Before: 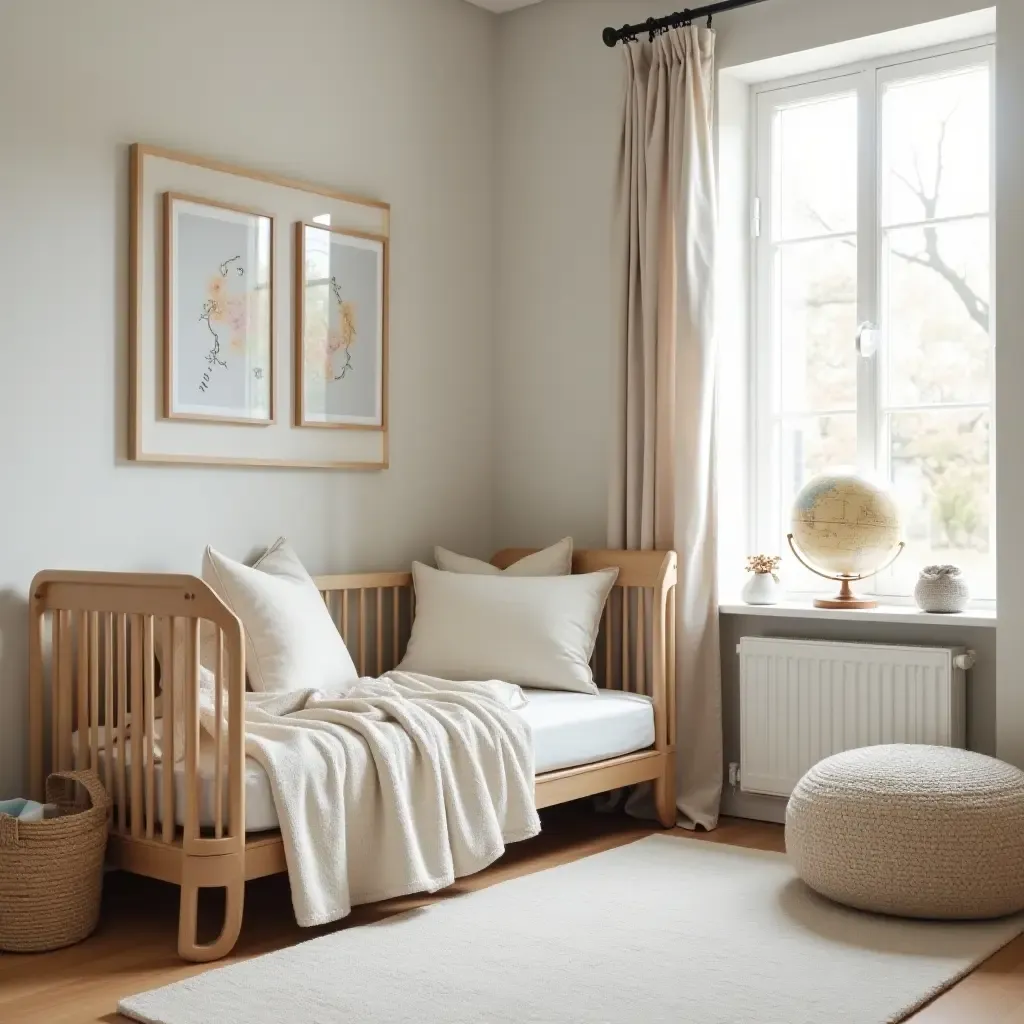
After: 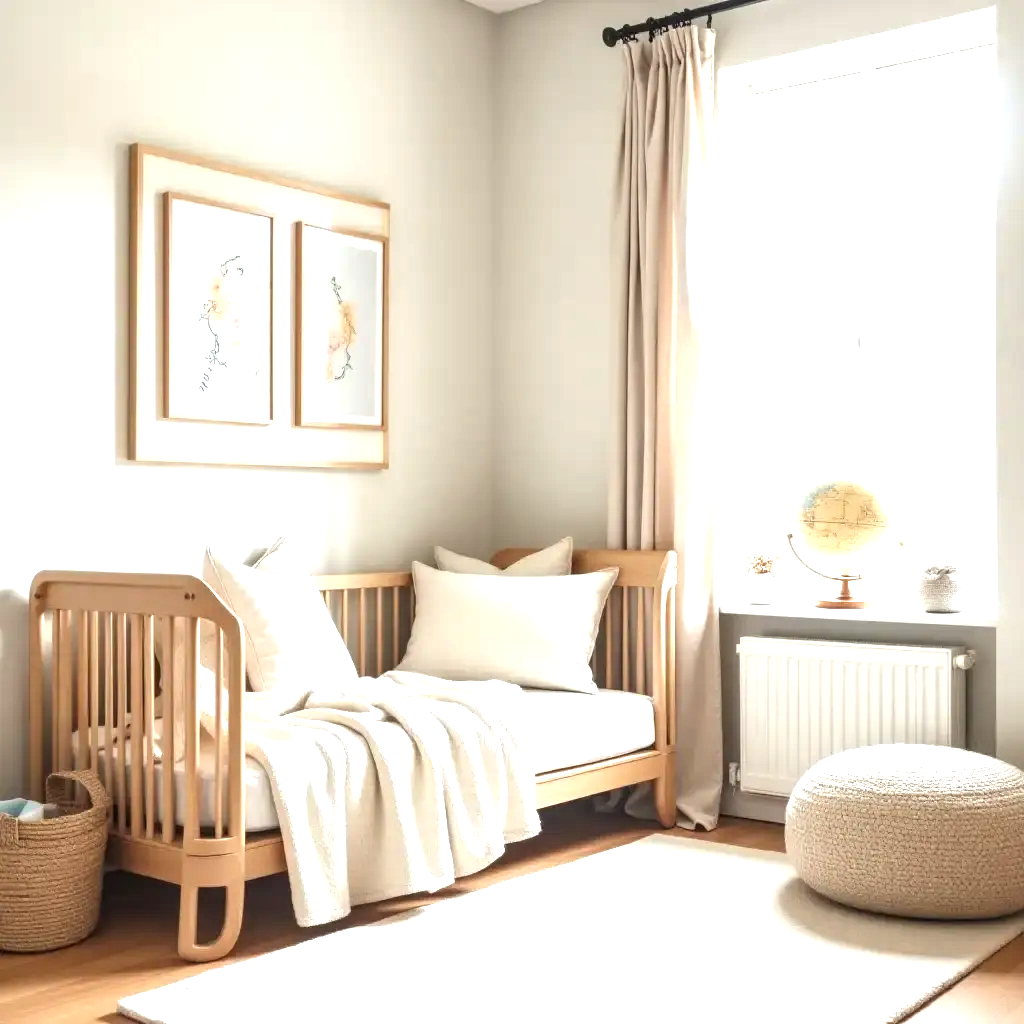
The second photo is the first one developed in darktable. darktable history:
local contrast: on, module defaults
exposure: black level correction 0, exposure 1.2 EV, compensate exposure bias true, compensate highlight preservation false
